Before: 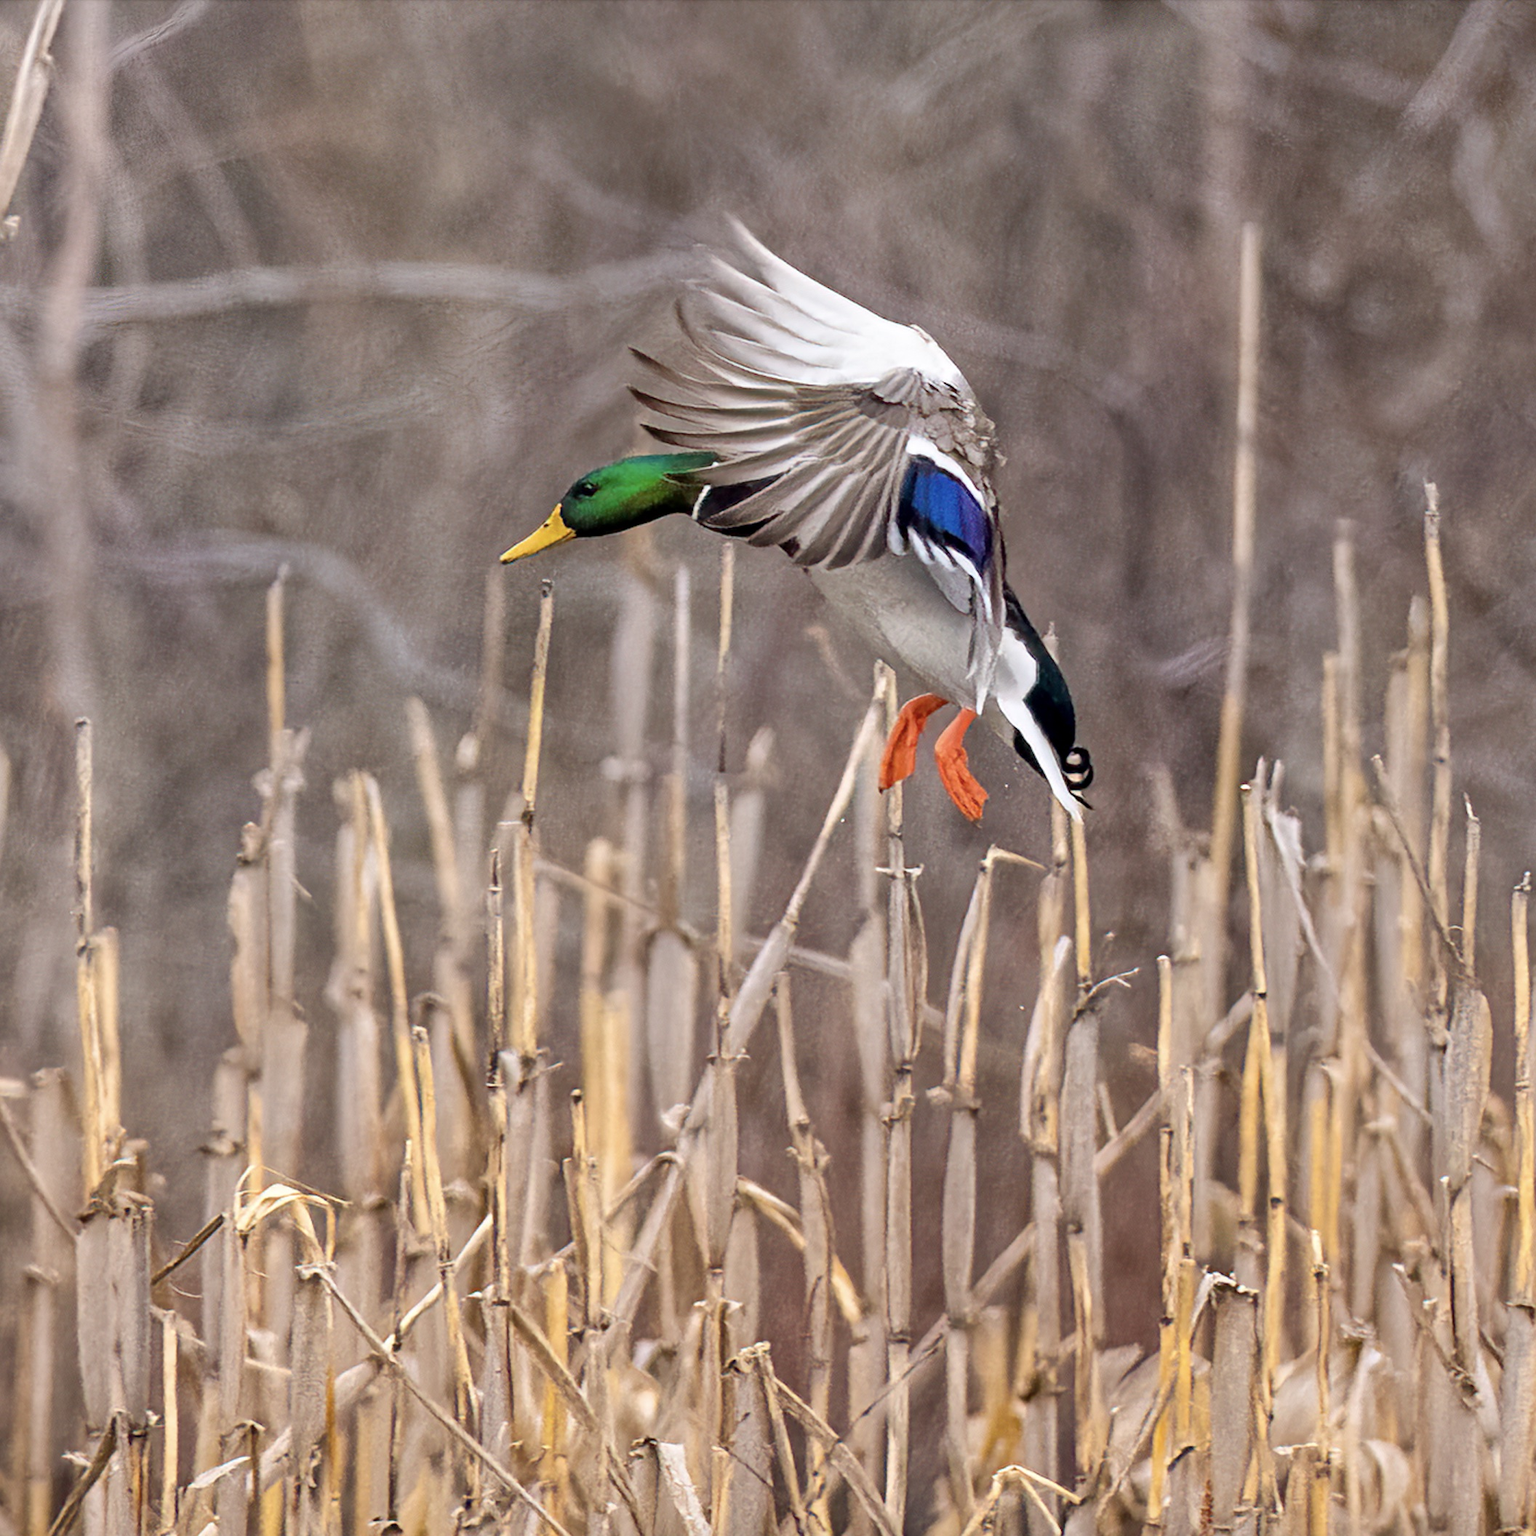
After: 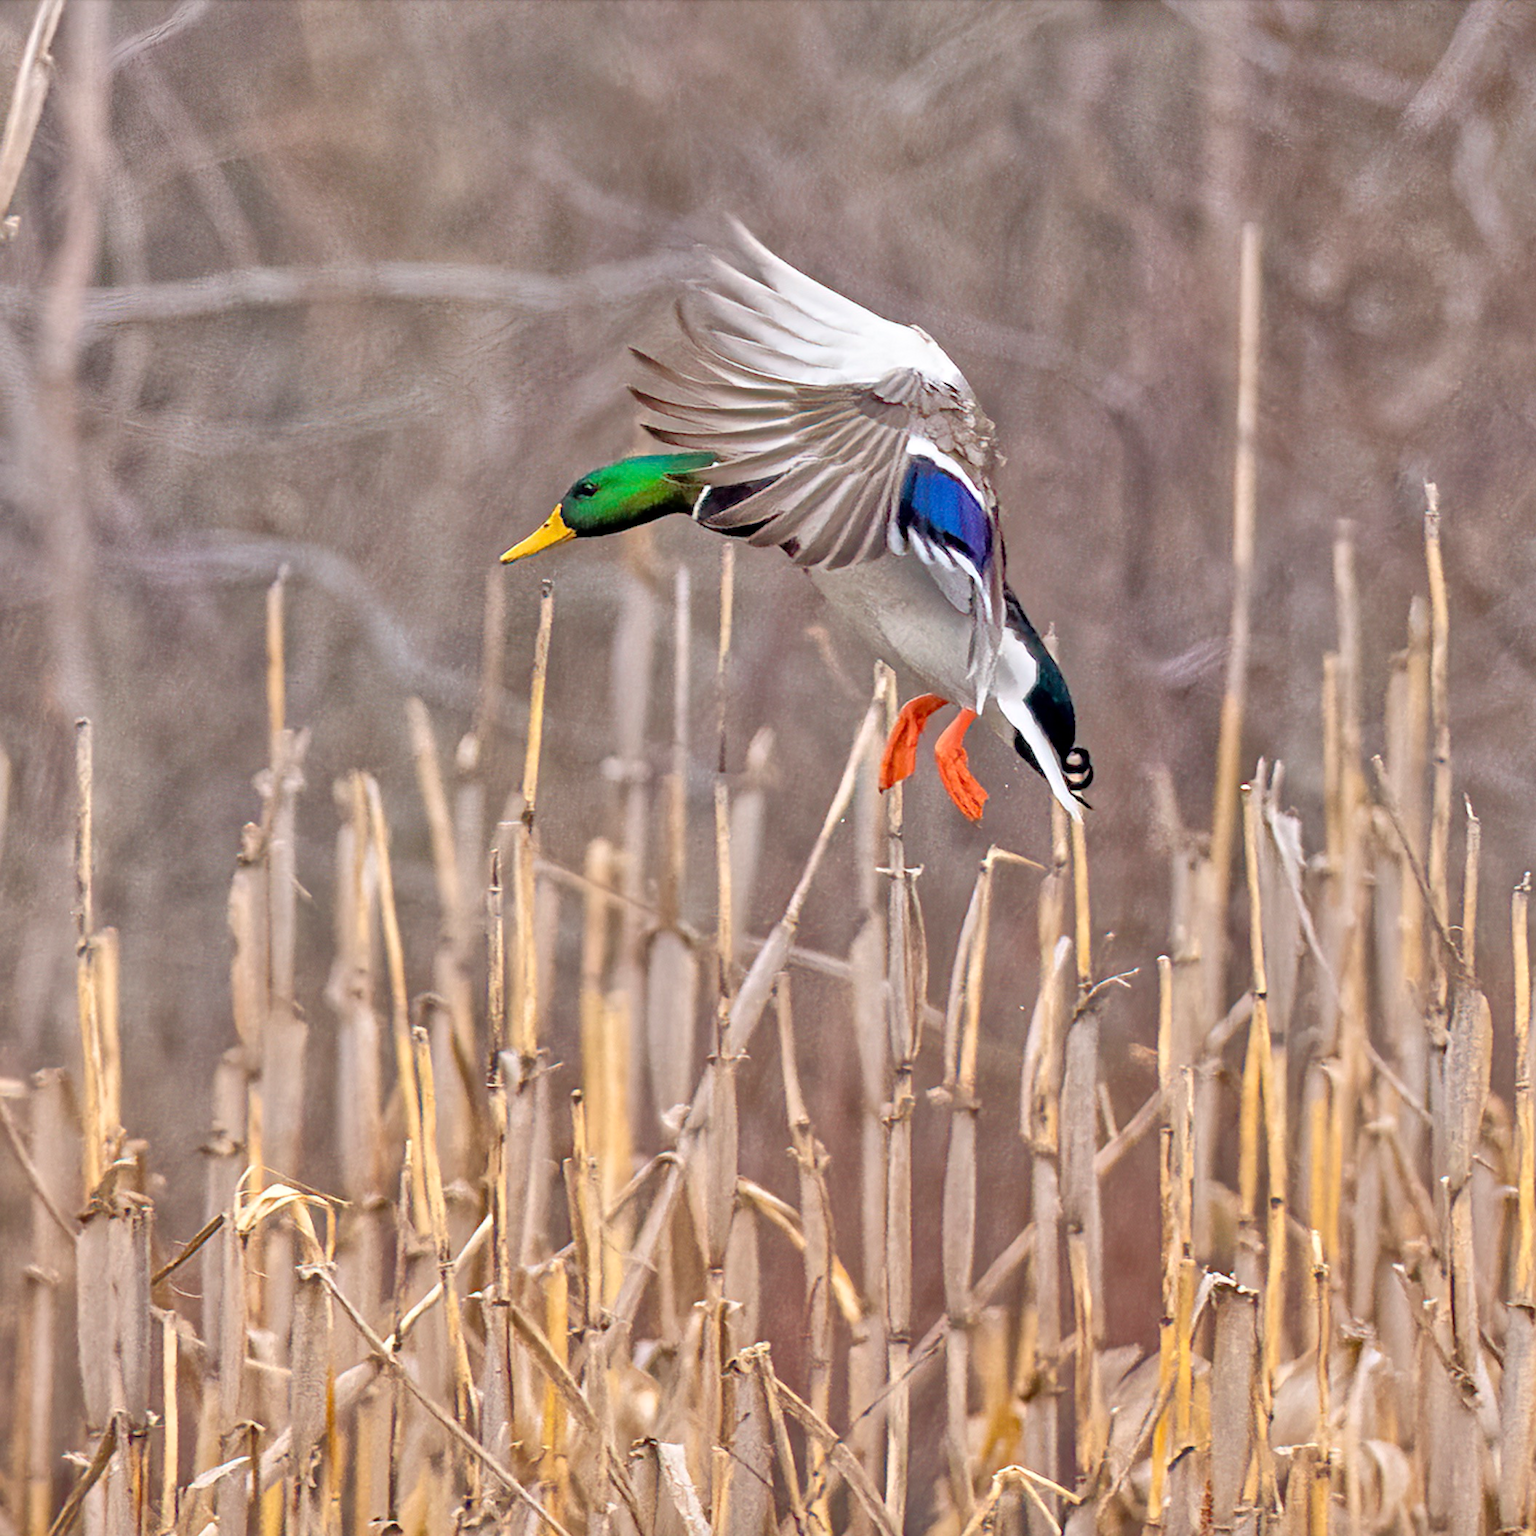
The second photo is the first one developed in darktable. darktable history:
tone equalizer: -7 EV 0.154 EV, -6 EV 0.639 EV, -5 EV 1.18 EV, -4 EV 1.31 EV, -3 EV 1.17 EV, -2 EV 0.6 EV, -1 EV 0.158 EV
